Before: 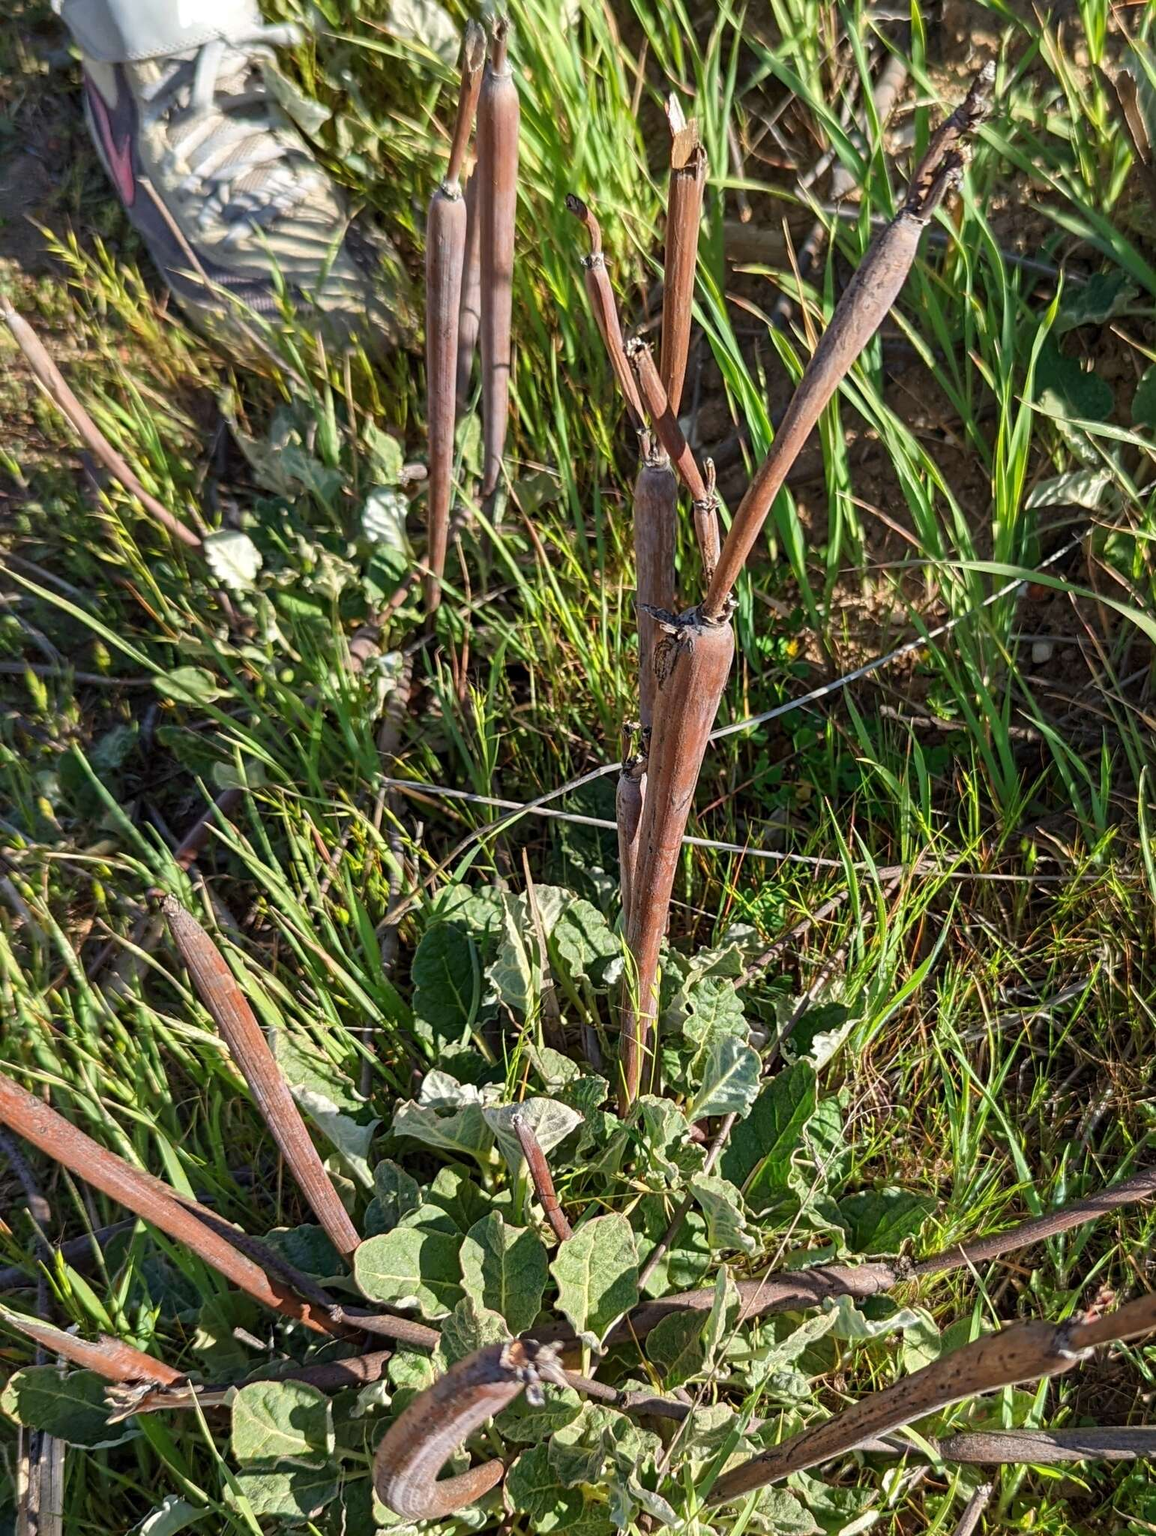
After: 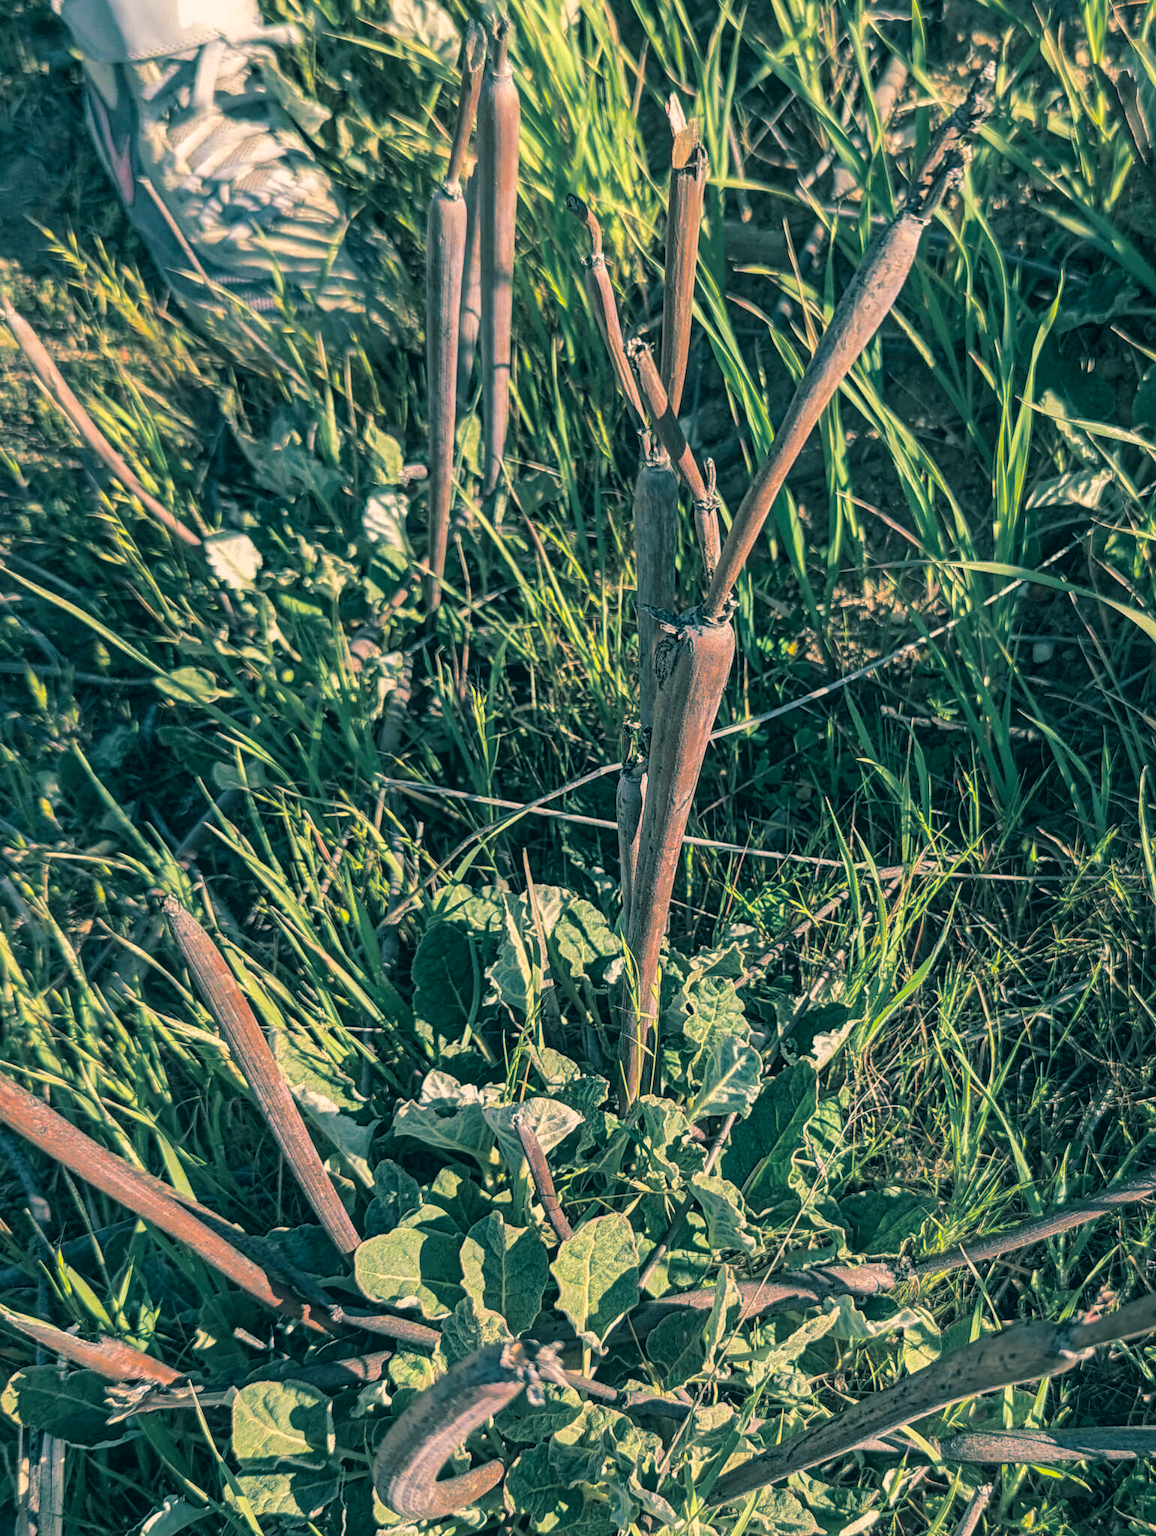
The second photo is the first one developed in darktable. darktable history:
color correction: highlights a* 10.32, highlights b* 14.66, shadows a* -9.59, shadows b* -15.02
local contrast: detail 110%
split-toning: shadows › hue 186.43°, highlights › hue 49.29°, compress 30.29%
